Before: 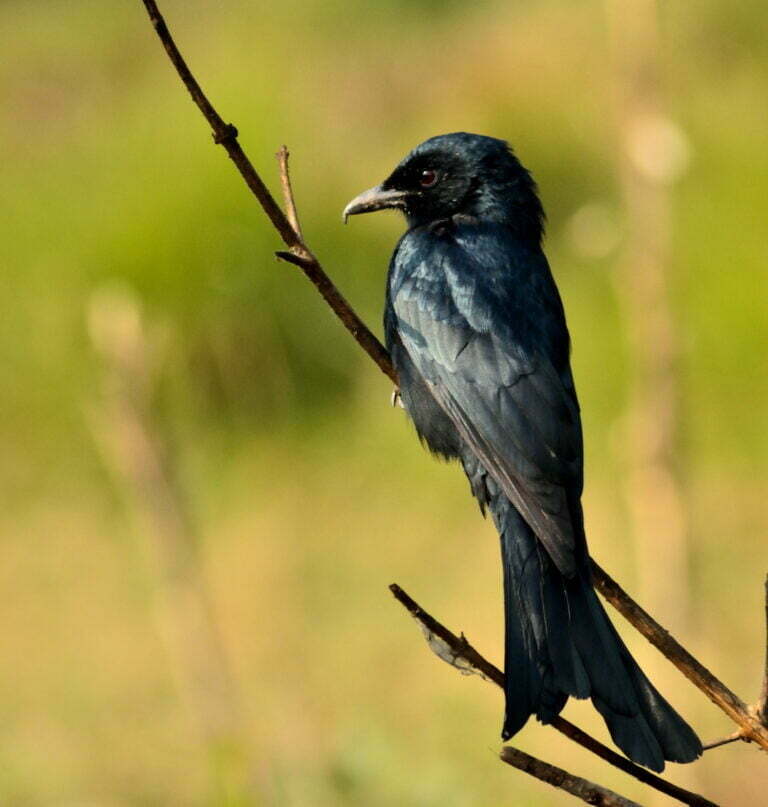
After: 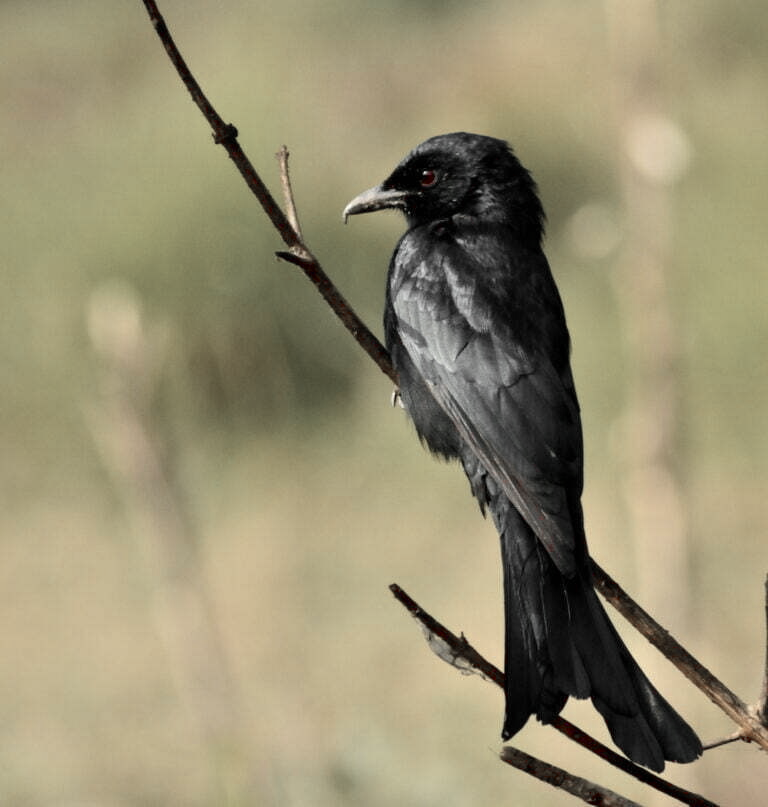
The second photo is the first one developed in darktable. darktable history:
color zones: curves: ch1 [(0, 0.831) (0.08, 0.771) (0.157, 0.268) (0.241, 0.207) (0.562, -0.005) (0.714, -0.013) (0.876, 0.01) (1, 0.831)]
